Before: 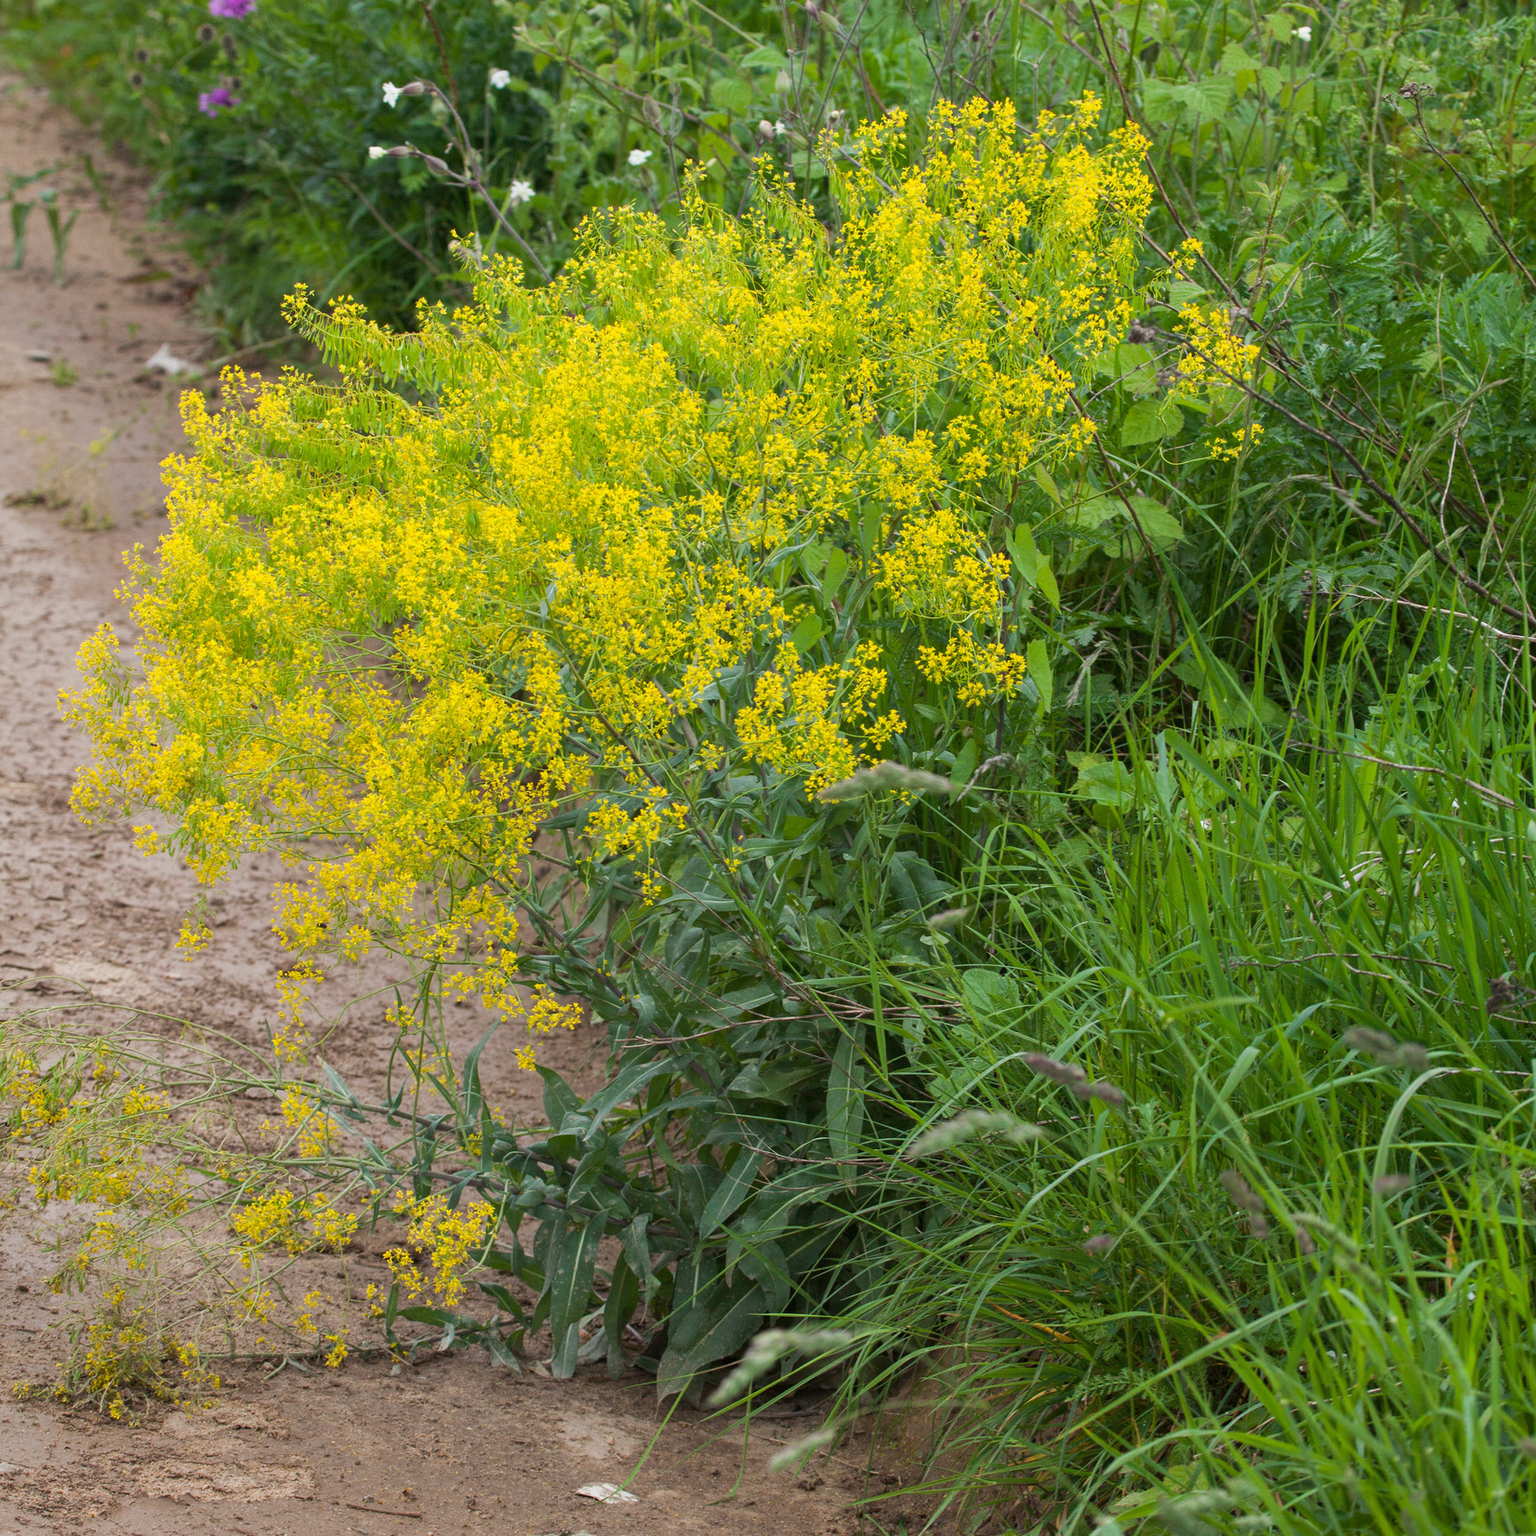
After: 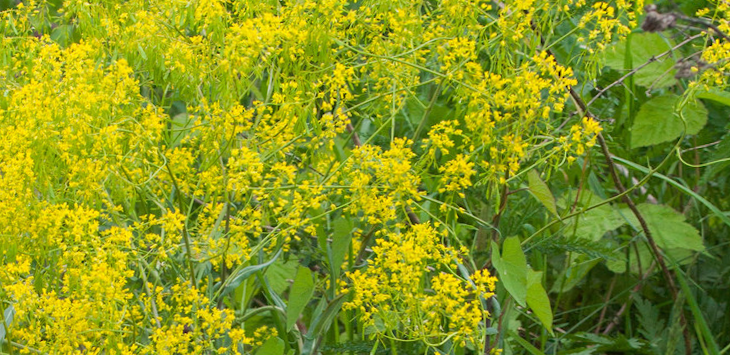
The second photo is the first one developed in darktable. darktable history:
crop: left 28.64%, top 16.832%, right 26.637%, bottom 58.055%
rotate and perspective: rotation 1.69°, lens shift (vertical) -0.023, lens shift (horizontal) -0.291, crop left 0.025, crop right 0.988, crop top 0.092, crop bottom 0.842
